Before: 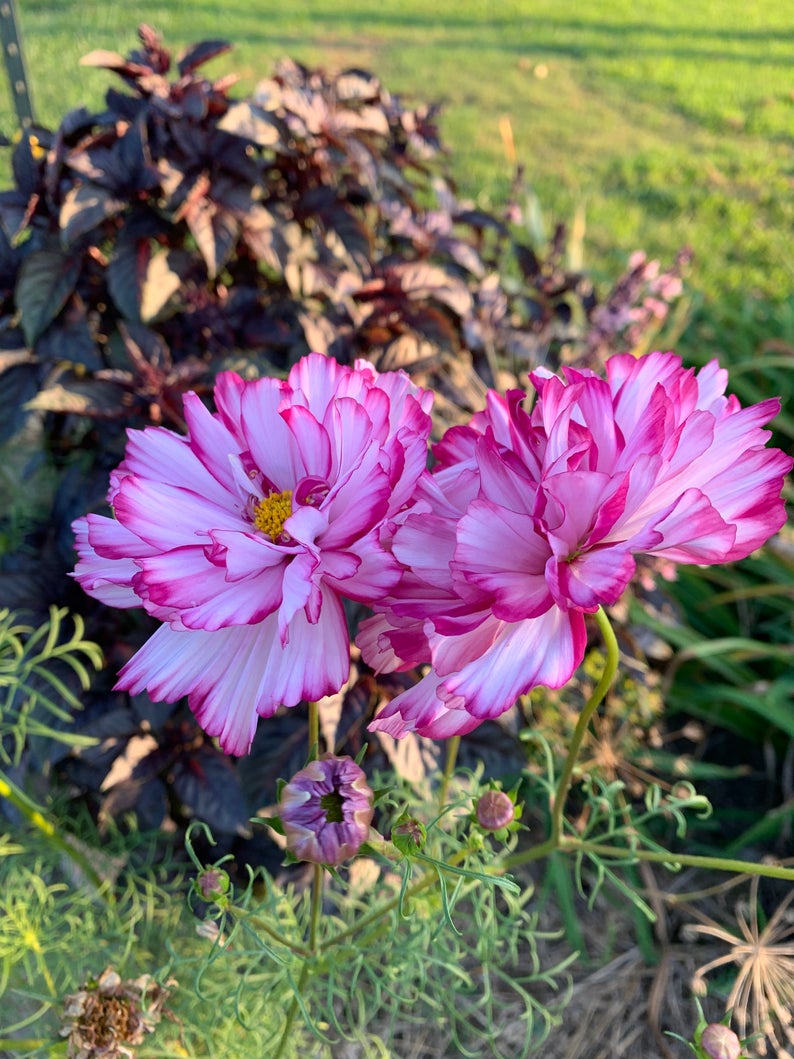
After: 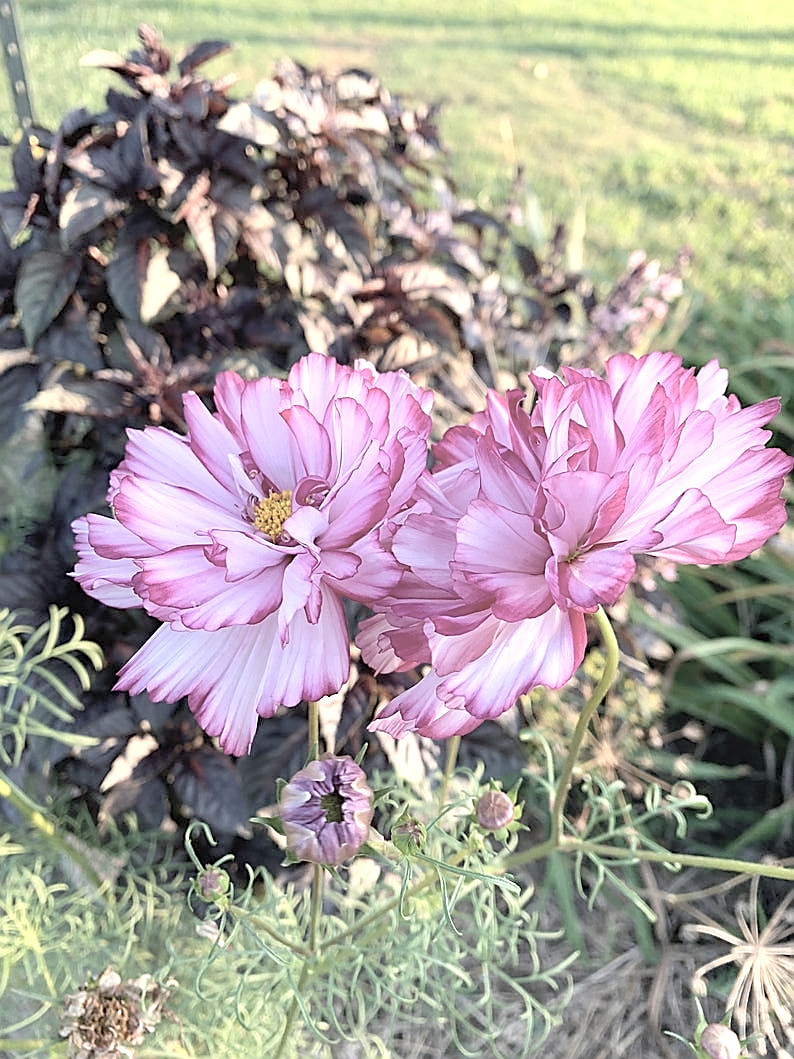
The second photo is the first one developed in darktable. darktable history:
exposure: black level correction 0, exposure 0.7 EV, compensate exposure bias true, compensate highlight preservation false
contrast brightness saturation: brightness 0.18, saturation -0.5
sharpen: radius 1.4, amount 1.25, threshold 0.7
